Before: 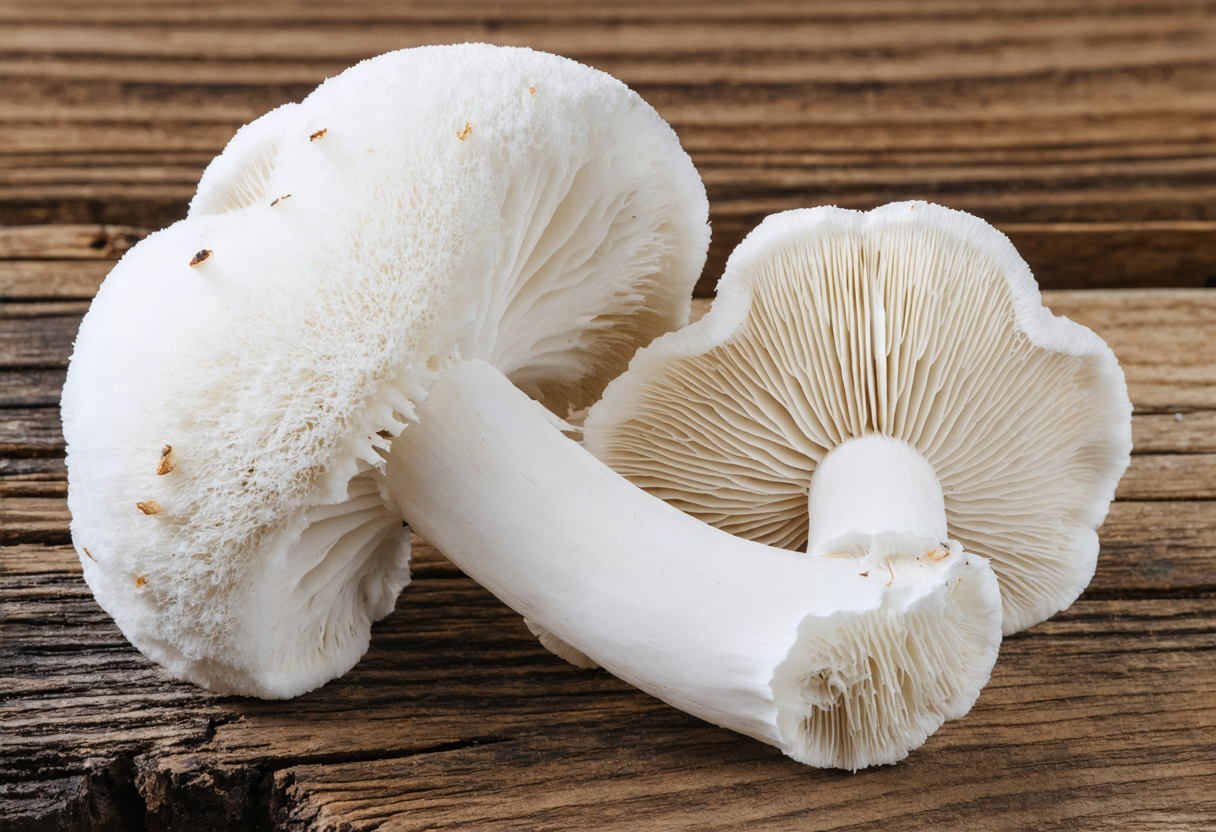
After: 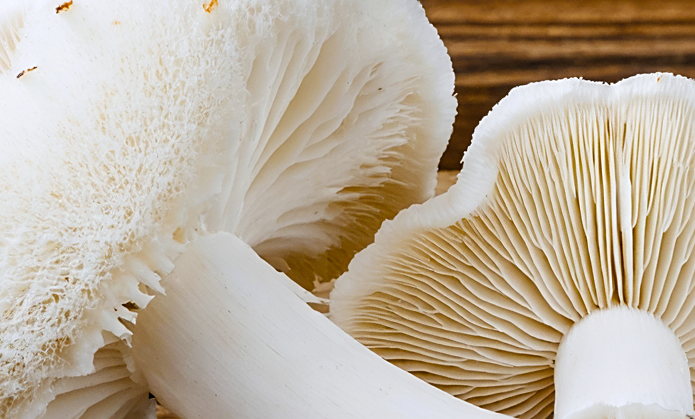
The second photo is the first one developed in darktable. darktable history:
color balance rgb: linear chroma grading › global chroma 15%, perceptual saturation grading › global saturation 30%
crop: left 20.932%, top 15.471%, right 21.848%, bottom 34.081%
sharpen: on, module defaults
